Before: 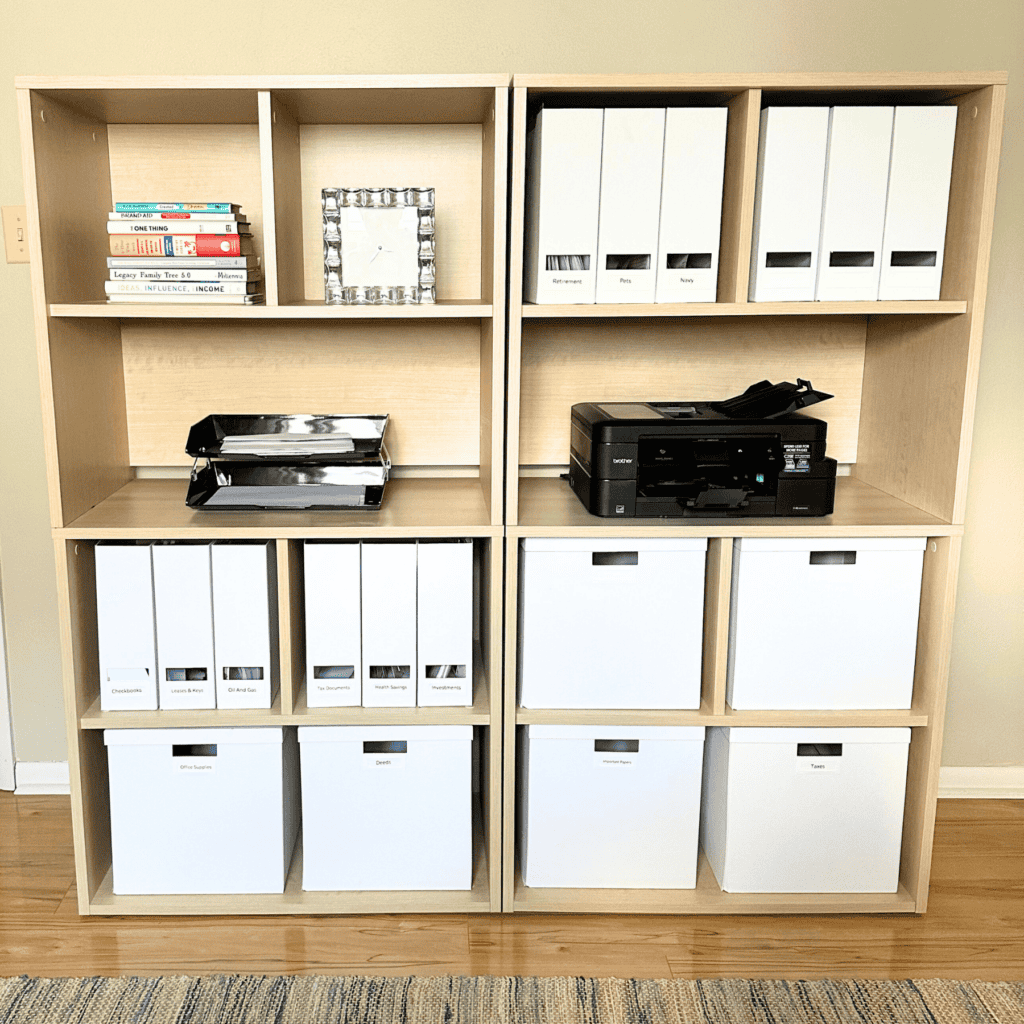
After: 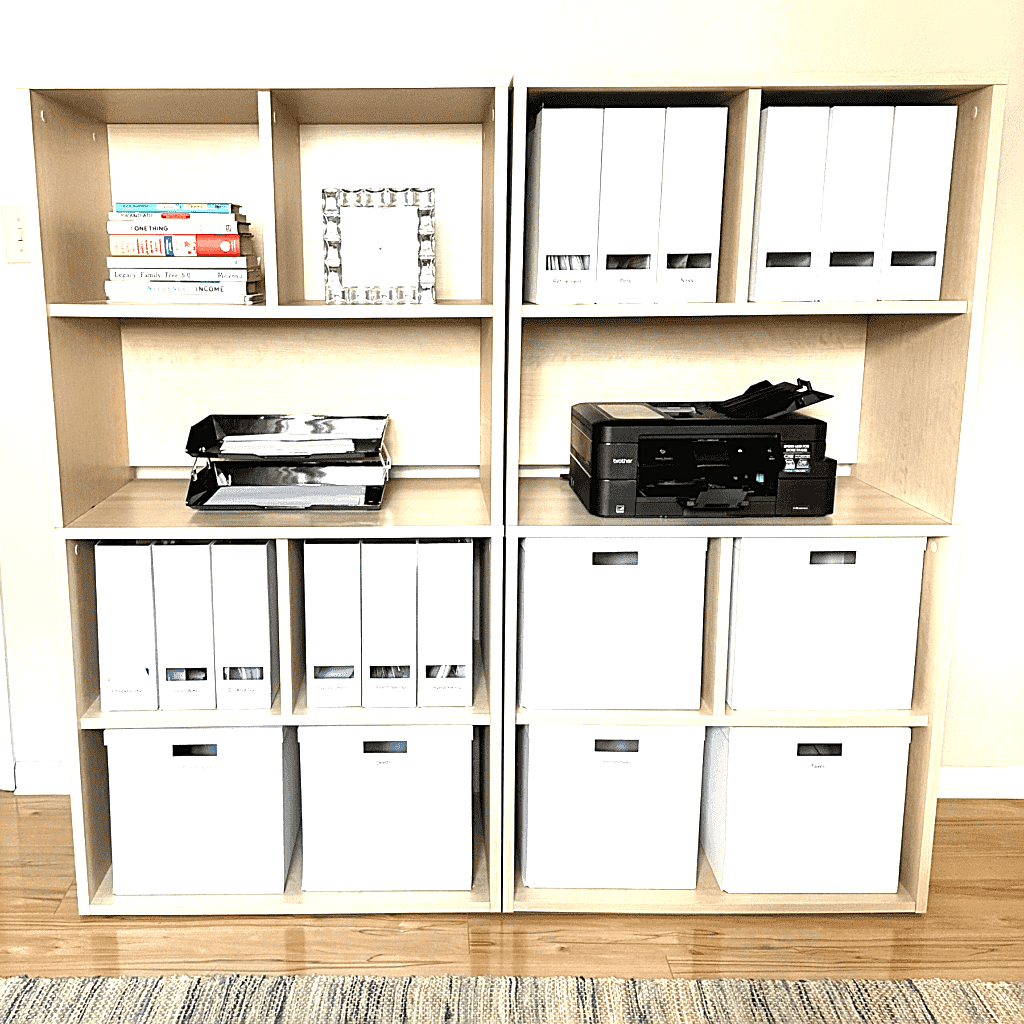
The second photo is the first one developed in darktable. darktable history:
color zones: curves: ch0 [(0, 0.5) (0.125, 0.4) (0.25, 0.5) (0.375, 0.4) (0.5, 0.4) (0.625, 0.35) (0.75, 0.35) (0.875, 0.5)]; ch1 [(0, 0.35) (0.125, 0.45) (0.25, 0.35) (0.375, 0.35) (0.5, 0.35) (0.625, 0.35) (0.75, 0.45) (0.875, 0.35)]; ch2 [(0, 0.6) (0.125, 0.5) (0.25, 0.5) (0.375, 0.6) (0.5, 0.6) (0.625, 0.5) (0.75, 0.5) (0.875, 0.5)]
exposure: exposure 0.942 EV, compensate highlight preservation false
sharpen: on, module defaults
